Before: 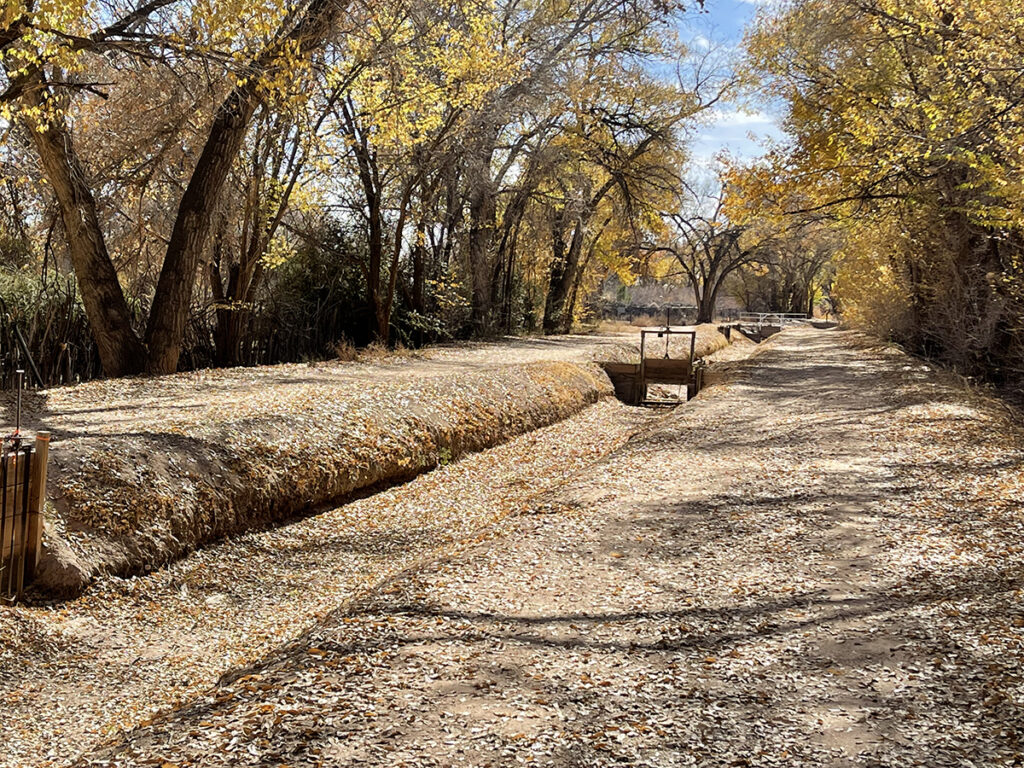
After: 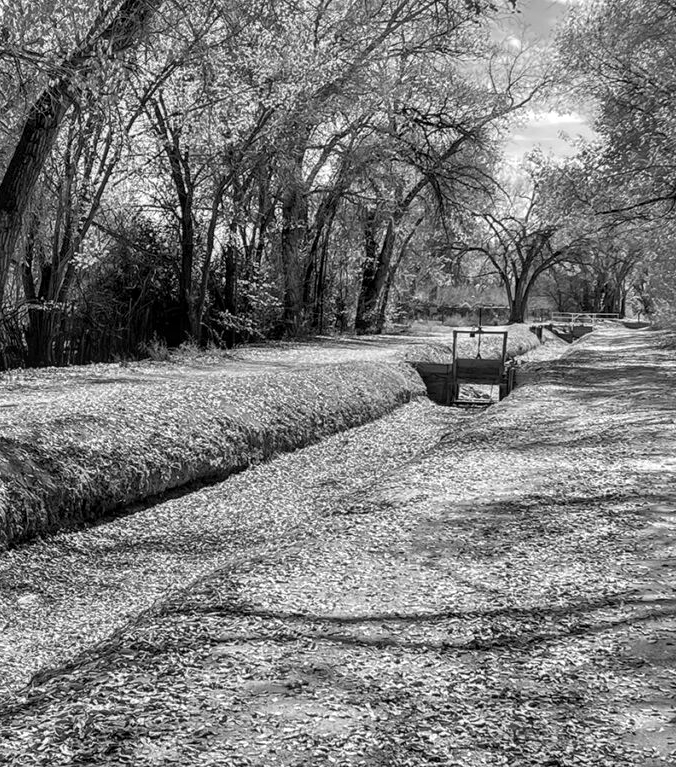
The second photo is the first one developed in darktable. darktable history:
local contrast: on, module defaults
shadows and highlights: shadows 25, highlights -25
crop and rotate: left 18.442%, right 15.508%
monochrome: a 0, b 0, size 0.5, highlights 0.57
